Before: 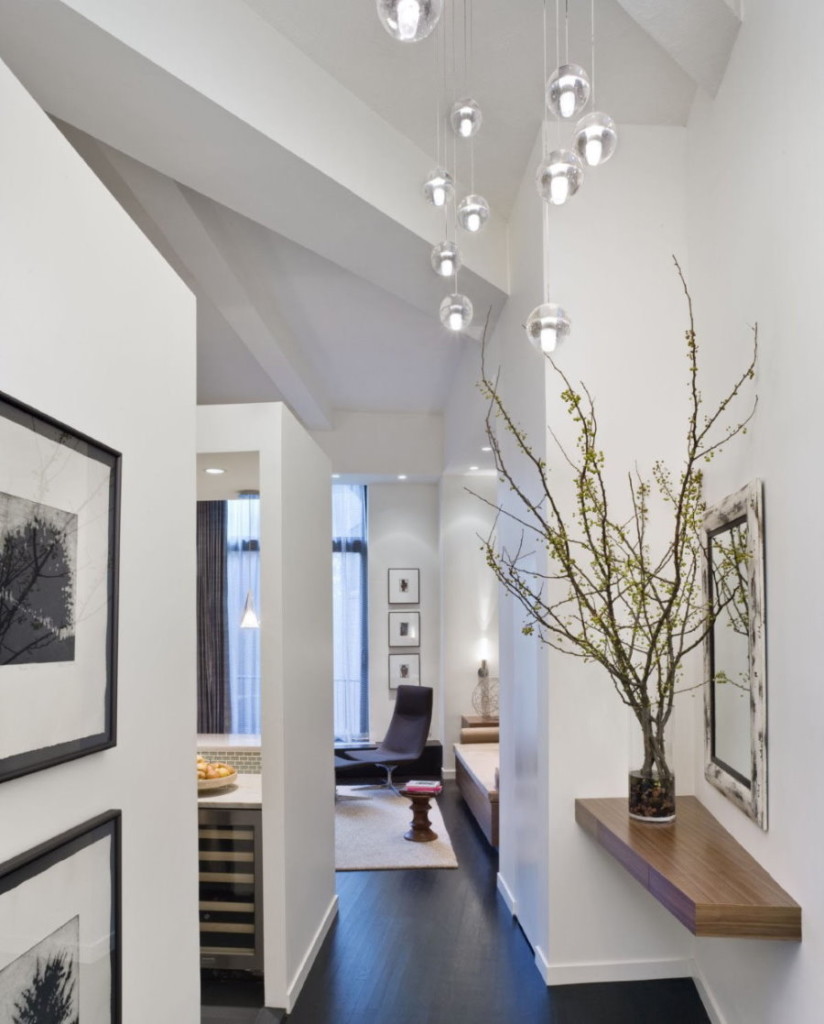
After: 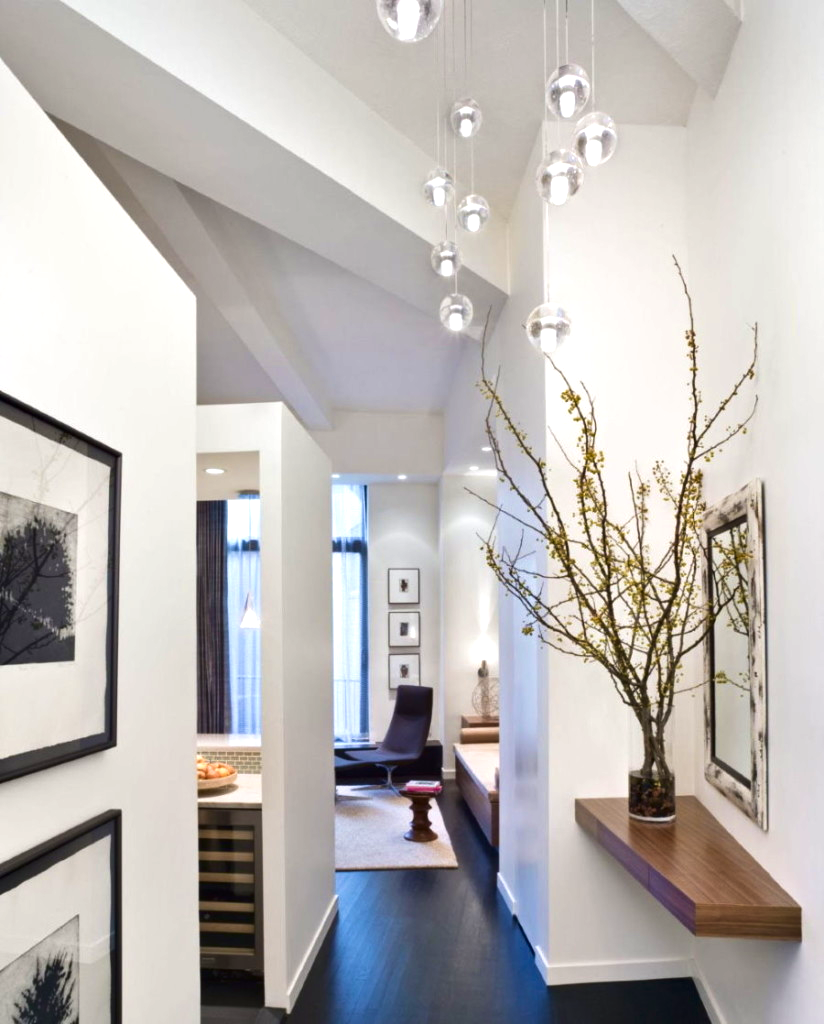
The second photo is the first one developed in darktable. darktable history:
color zones: curves: ch1 [(0, 0.469) (0.072, 0.457) (0.243, 0.494) (0.429, 0.5) (0.571, 0.5) (0.714, 0.5) (0.857, 0.5) (1, 0.469)]; ch2 [(0, 0.499) (0.143, 0.467) (0.242, 0.436) (0.429, 0.493) (0.571, 0.5) (0.714, 0.5) (0.857, 0.5) (1, 0.499)]
exposure: black level correction 0, exposure 0.5 EV, compensate highlight preservation false
velvia: on, module defaults
contrast brightness saturation: contrast 0.07, brightness -0.14, saturation 0.11
